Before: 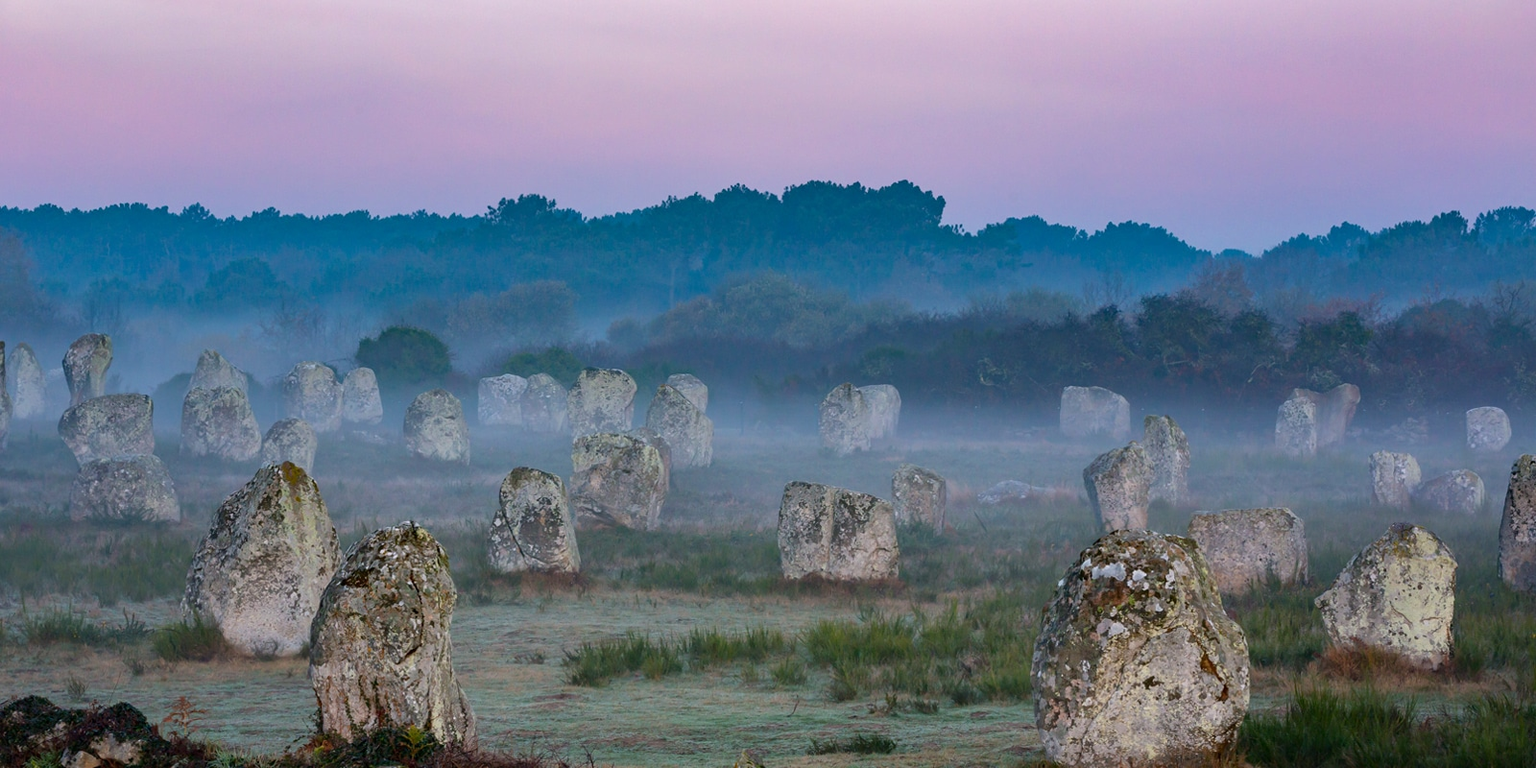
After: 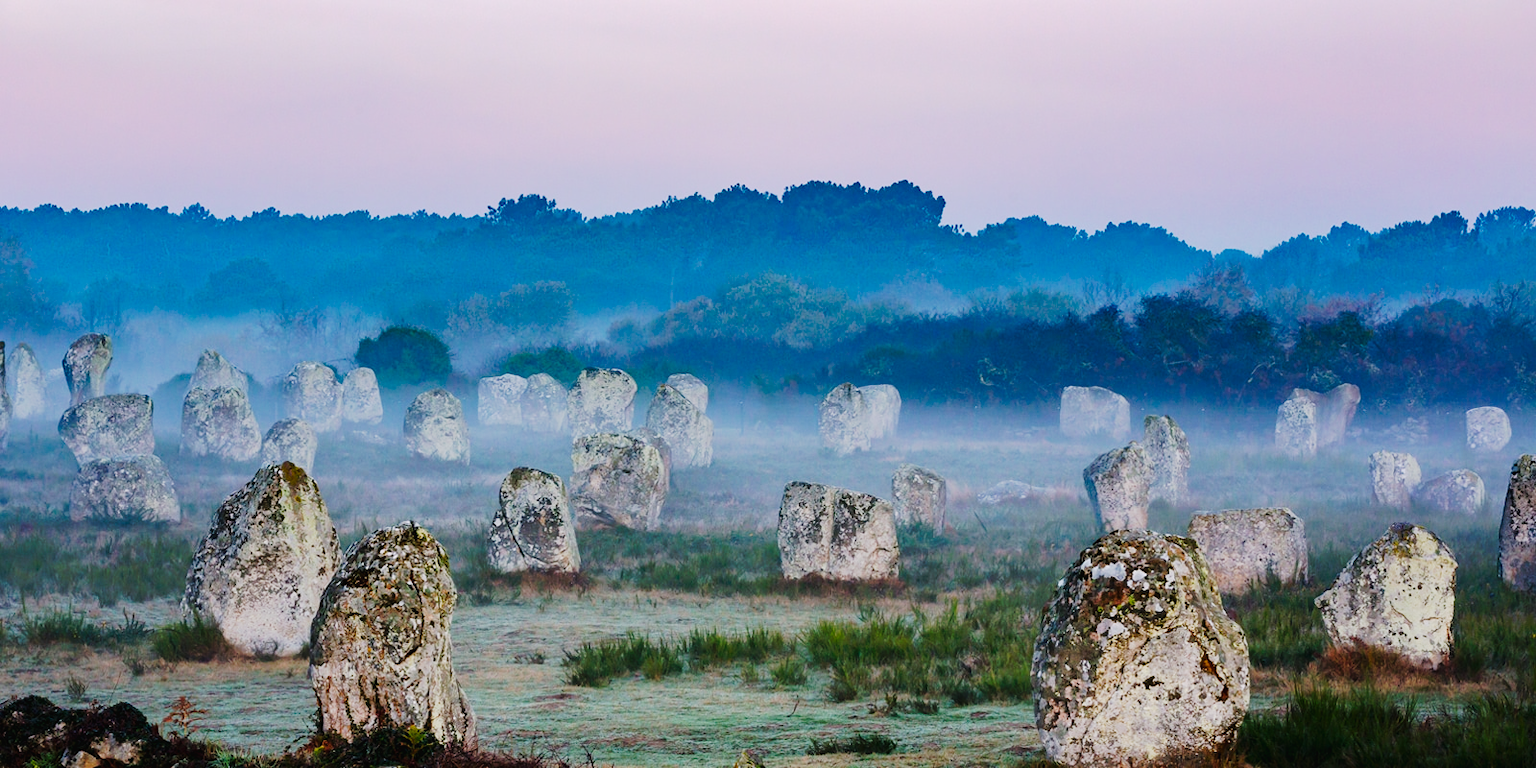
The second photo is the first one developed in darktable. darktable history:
tone curve: curves: ch0 [(0, 0) (0.003, 0.017) (0.011, 0.017) (0.025, 0.017) (0.044, 0.019) (0.069, 0.03) (0.1, 0.046) (0.136, 0.066) (0.177, 0.104) (0.224, 0.151) (0.277, 0.231) (0.335, 0.321) (0.399, 0.454) (0.468, 0.567) (0.543, 0.674) (0.623, 0.763) (0.709, 0.82) (0.801, 0.872) (0.898, 0.934) (1, 1)], preserve colors none
